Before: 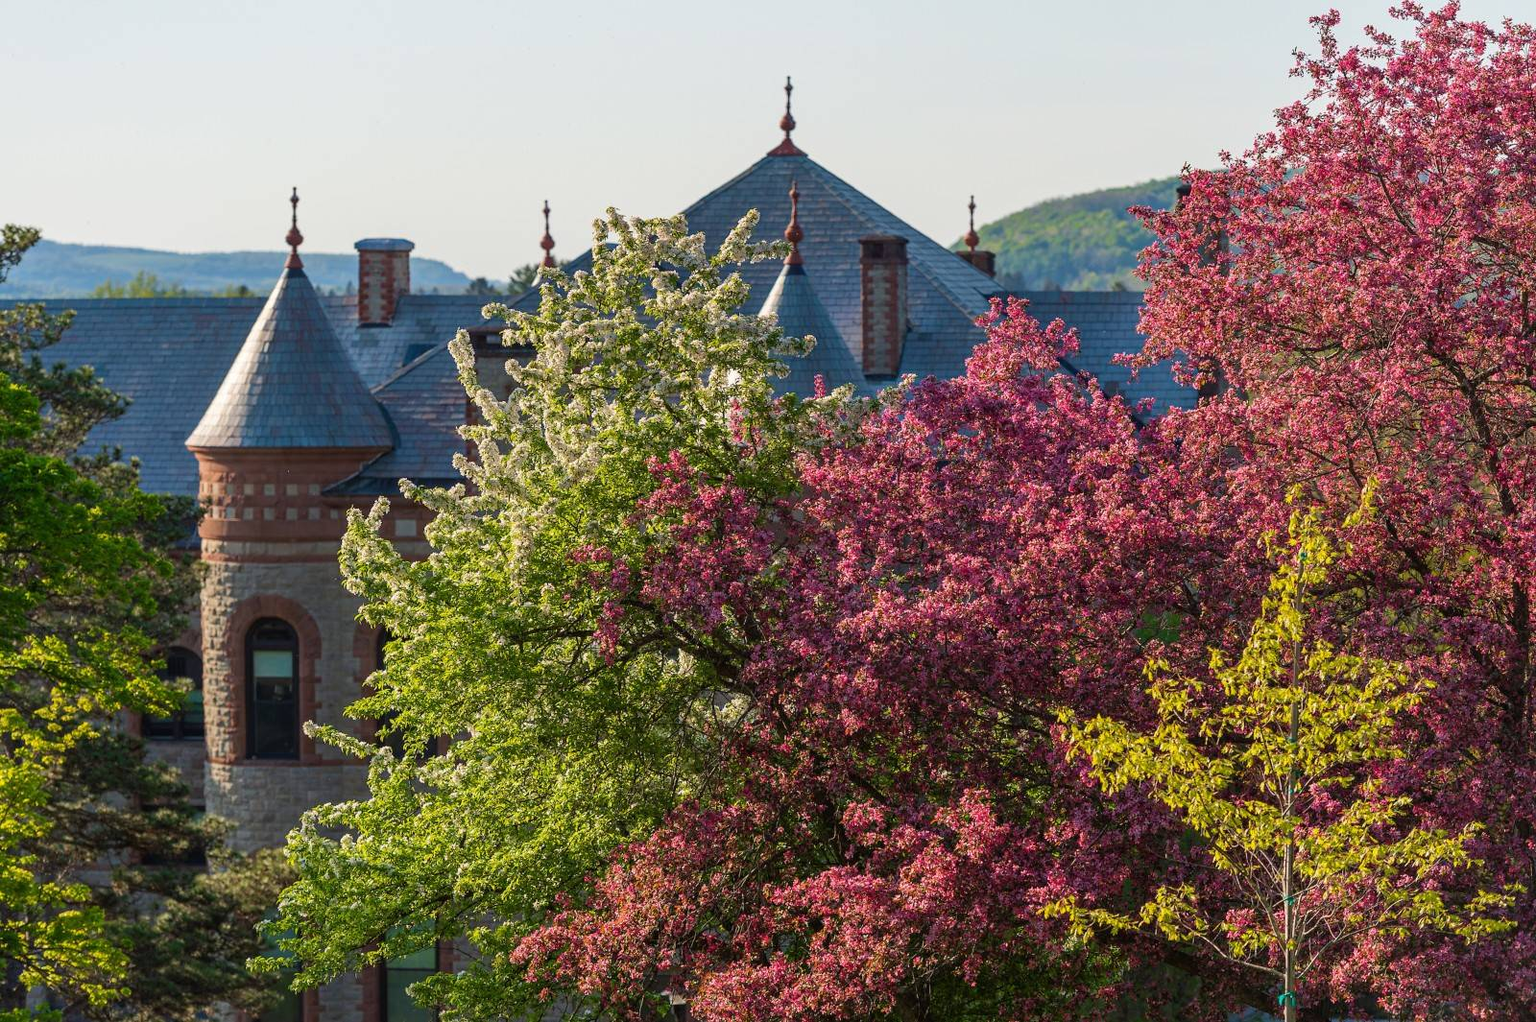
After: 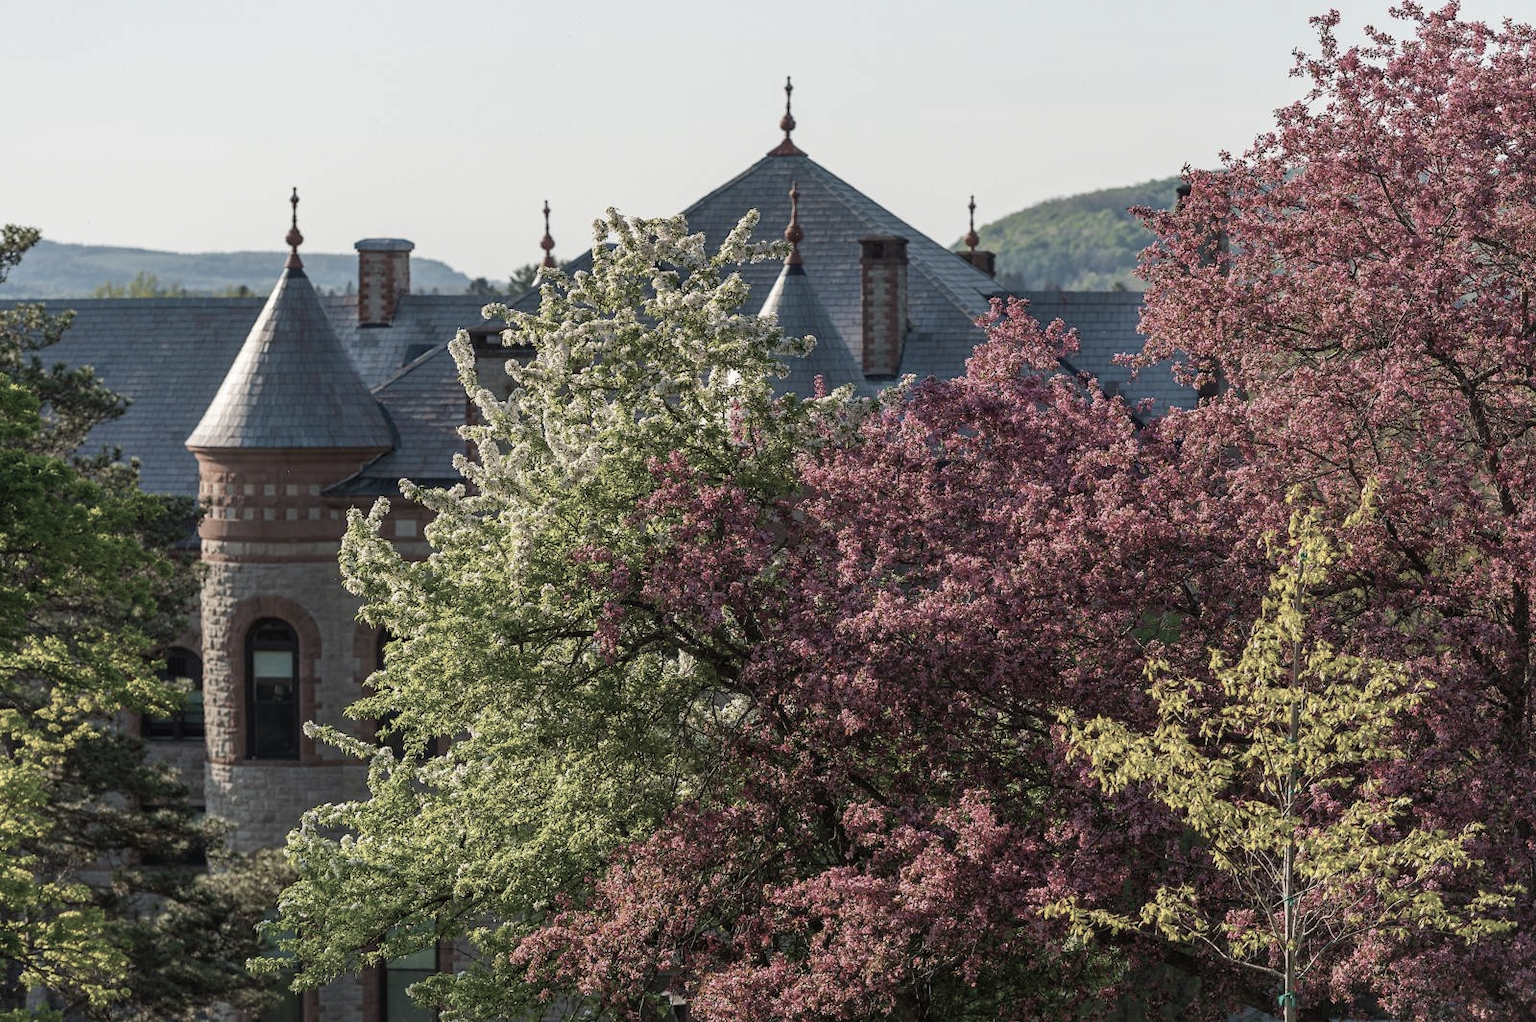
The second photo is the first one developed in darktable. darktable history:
color correction: highlights b* 0.056, saturation 0.466
